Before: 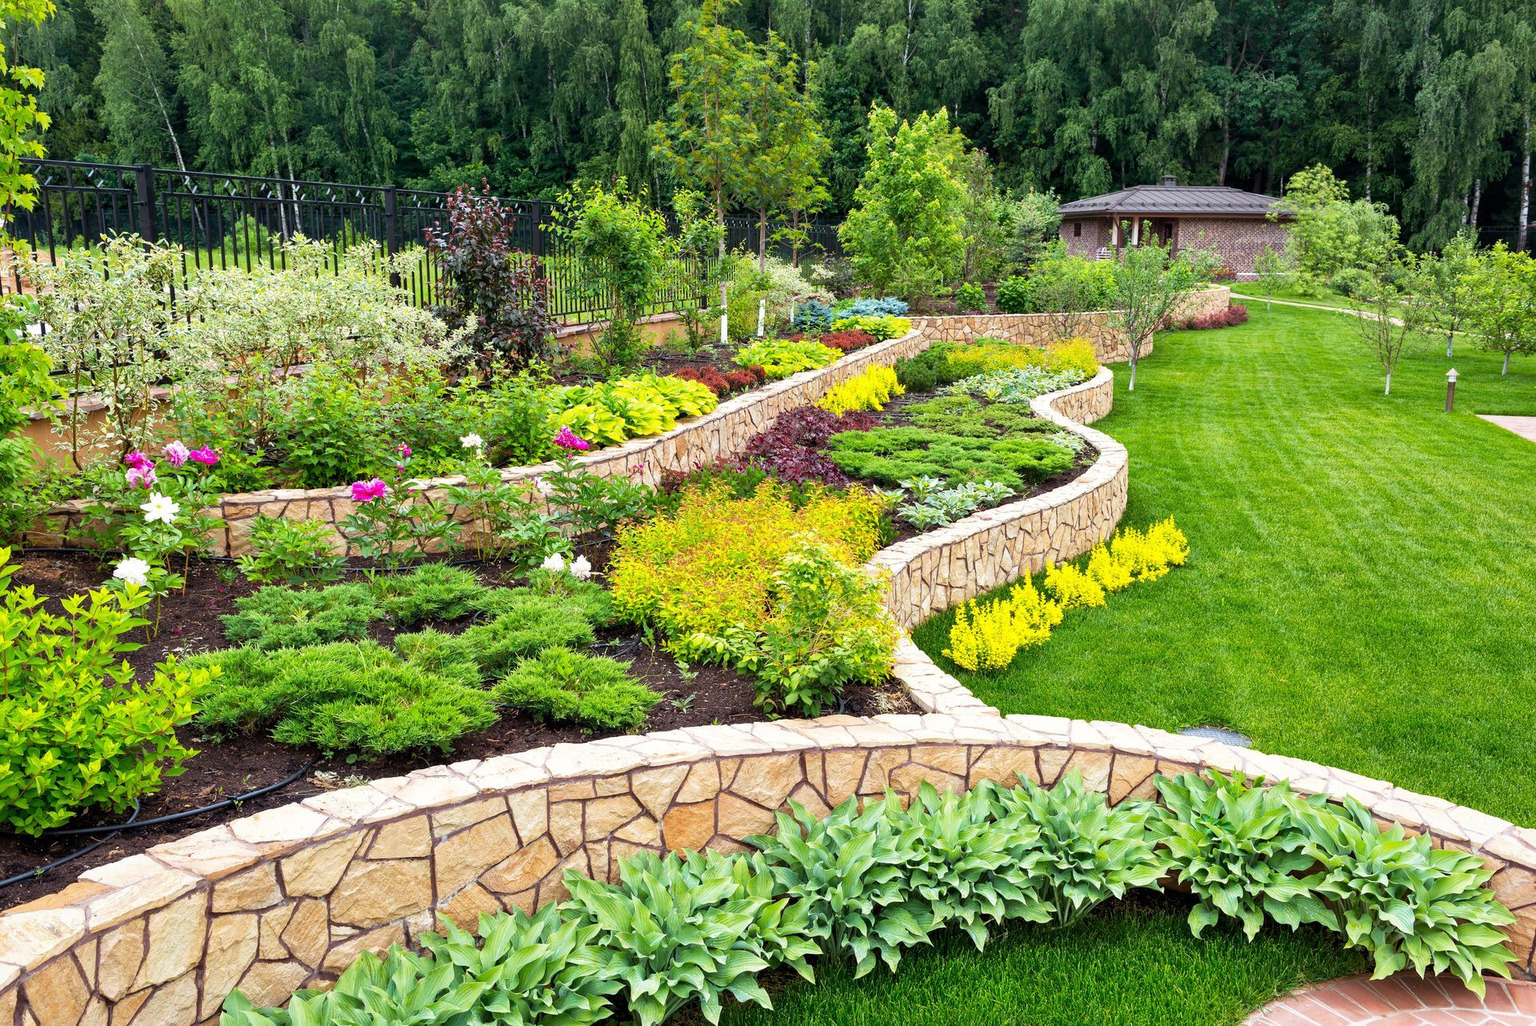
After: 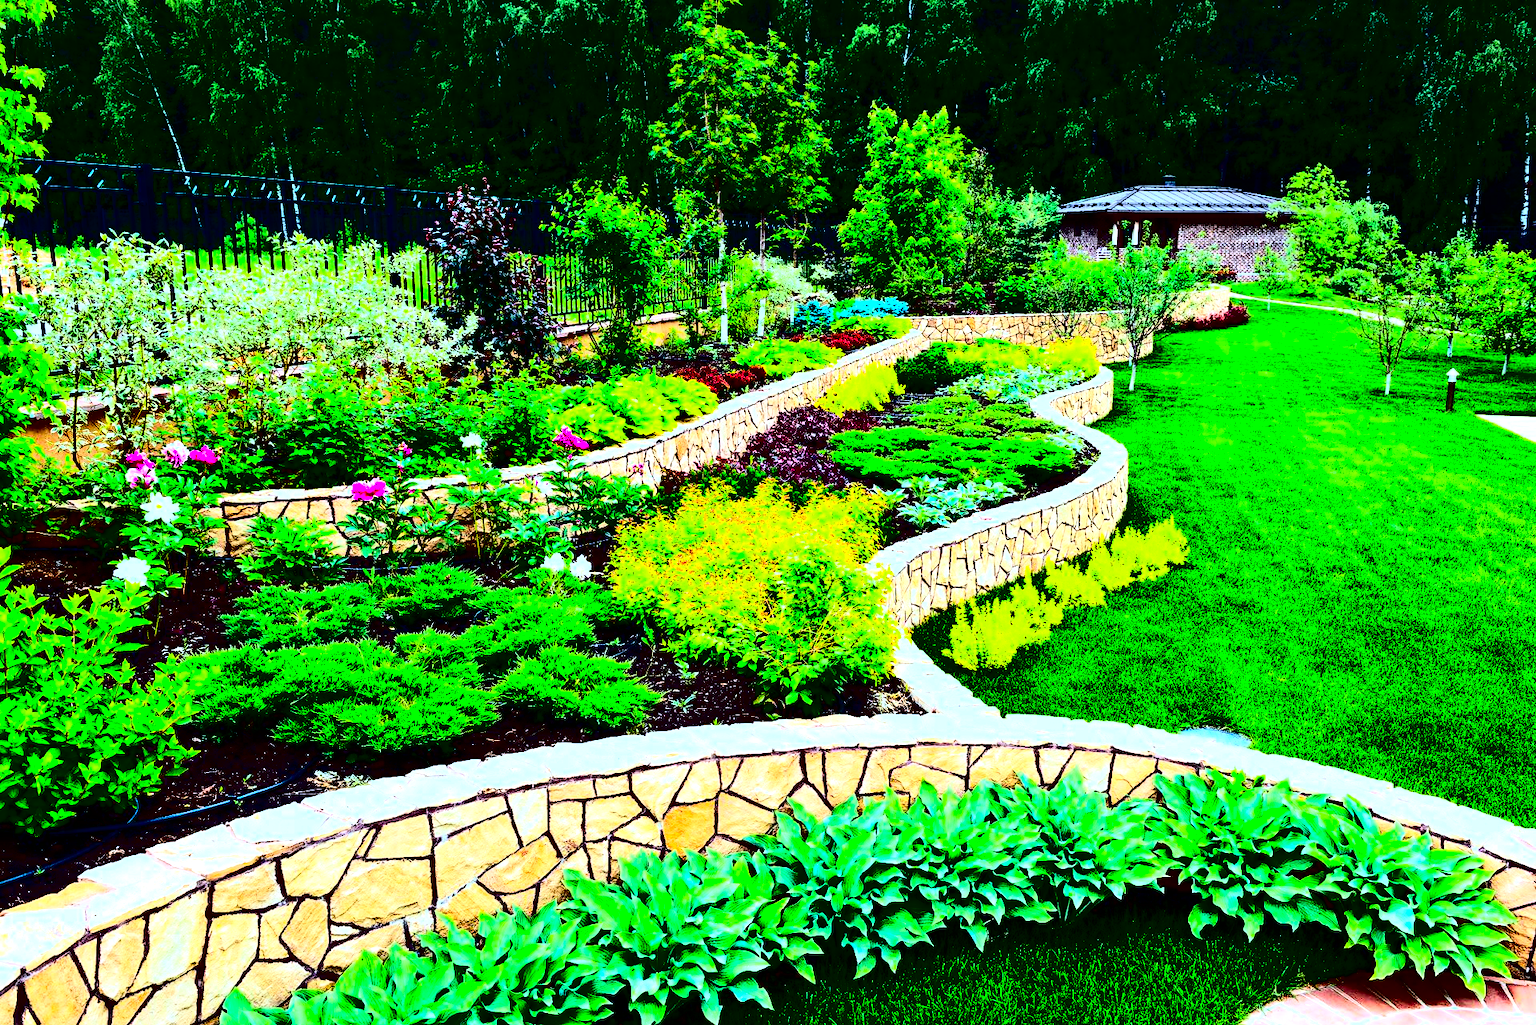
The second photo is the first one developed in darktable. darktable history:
color calibration: illuminant F (fluorescent), F source F9 (Cool White Deluxe 4150 K) – high CRI, x 0.374, y 0.373, temperature 4158.34 K
contrast brightness saturation: contrast 0.77, brightness -1, saturation 1
tone equalizer: -8 EV -0.75 EV, -7 EV -0.7 EV, -6 EV -0.6 EV, -5 EV -0.4 EV, -3 EV 0.4 EV, -2 EV 0.6 EV, -1 EV 0.7 EV, +0 EV 0.75 EV, edges refinement/feathering 500, mask exposure compensation -1.57 EV, preserve details no
